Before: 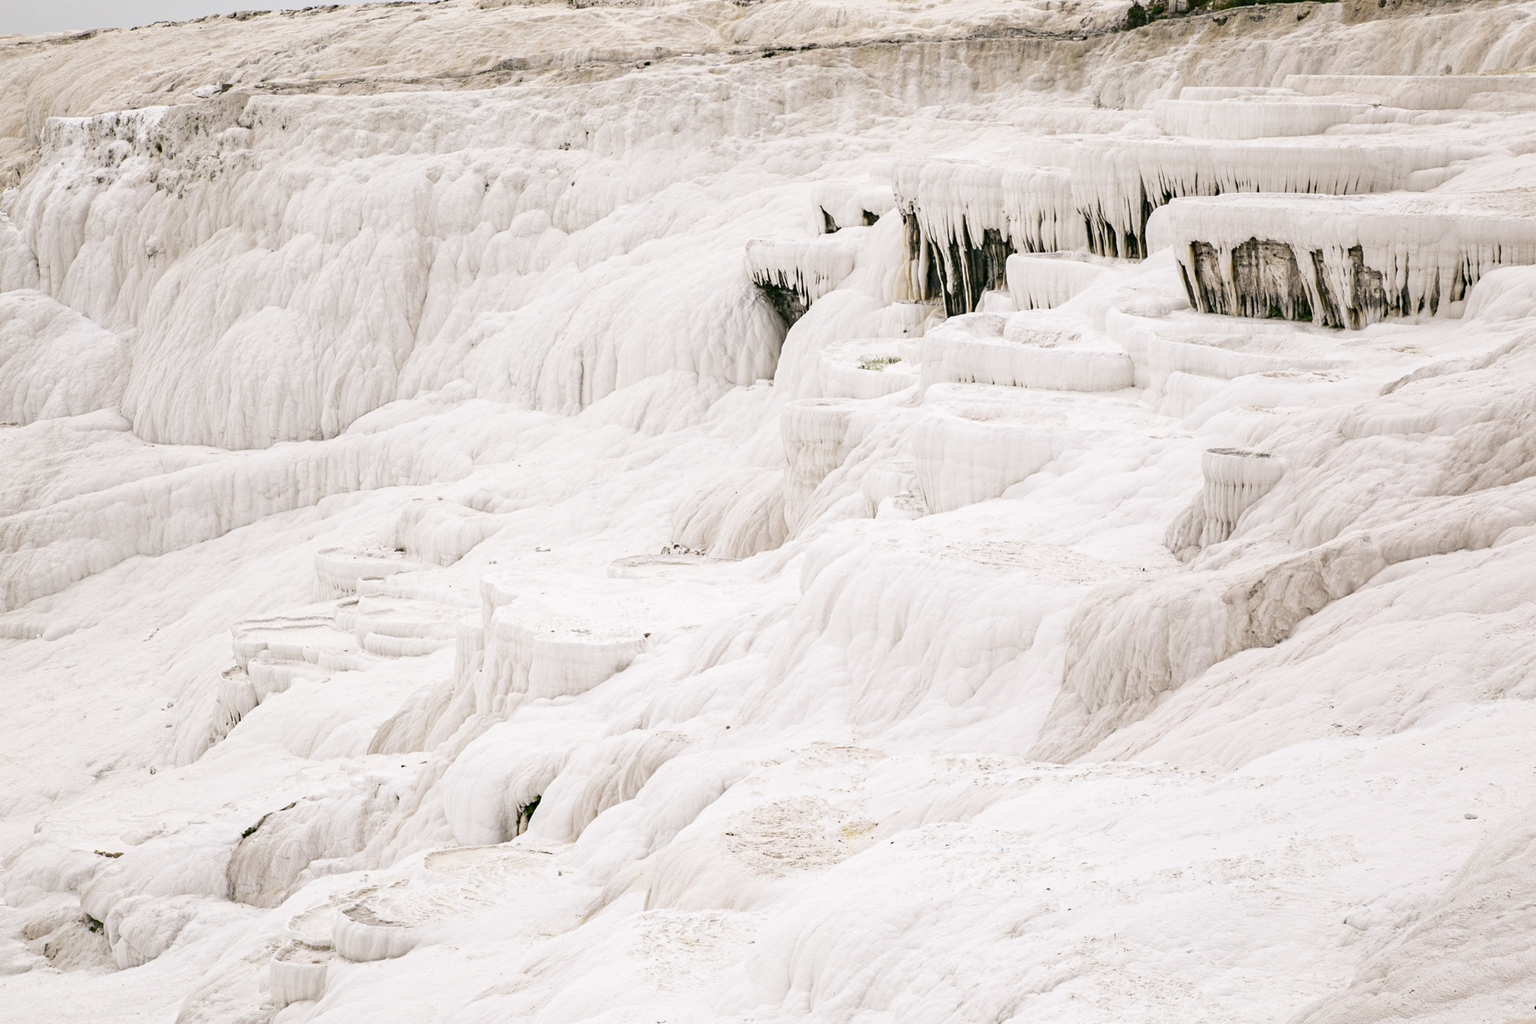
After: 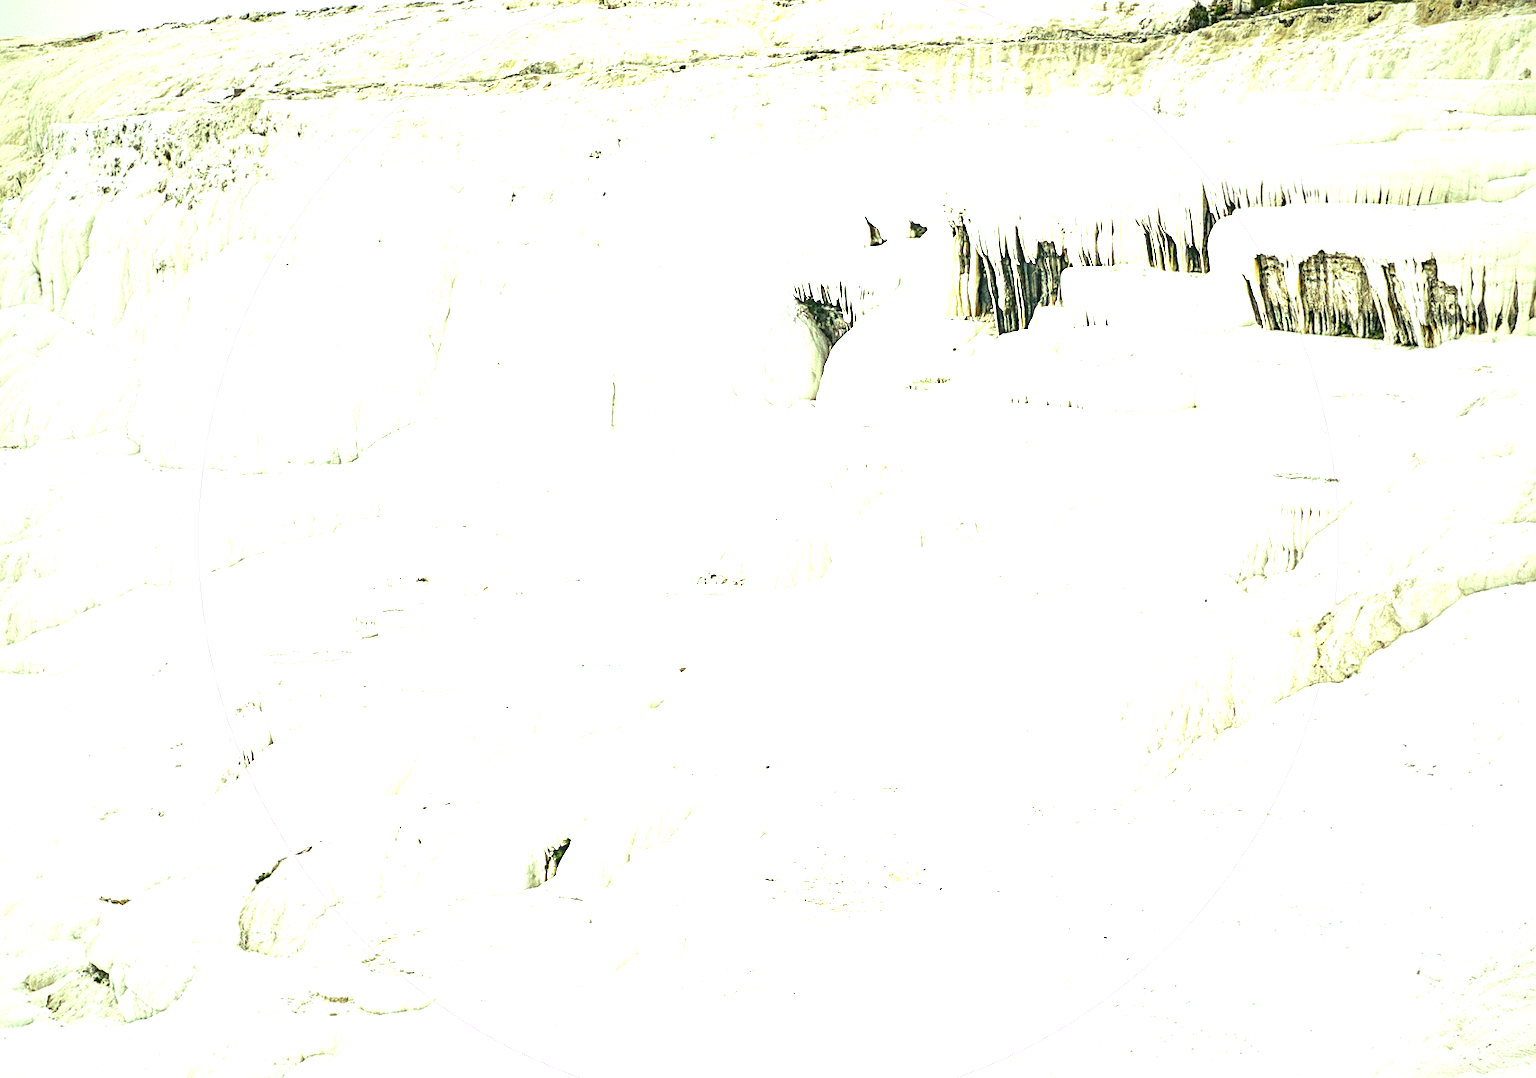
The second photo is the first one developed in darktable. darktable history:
vignetting: fall-off start 74.07%, fall-off radius 66.4%, saturation 0.003, unbound false
exposure: black level correction 0, exposure 1.199 EV, compensate highlight preservation false
crop and rotate: left 0%, right 5.165%
local contrast: detail 139%
color balance rgb: shadows lift › chroma 4.168%, shadows lift › hue 251.24°, power › chroma 0.253%, power › hue 60.92°, highlights gain › luminance 15.379%, highlights gain › chroma 7.065%, highlights gain › hue 125.35°, perceptual saturation grading › global saturation 19.613%, global vibrance 20%
sharpen: on, module defaults
